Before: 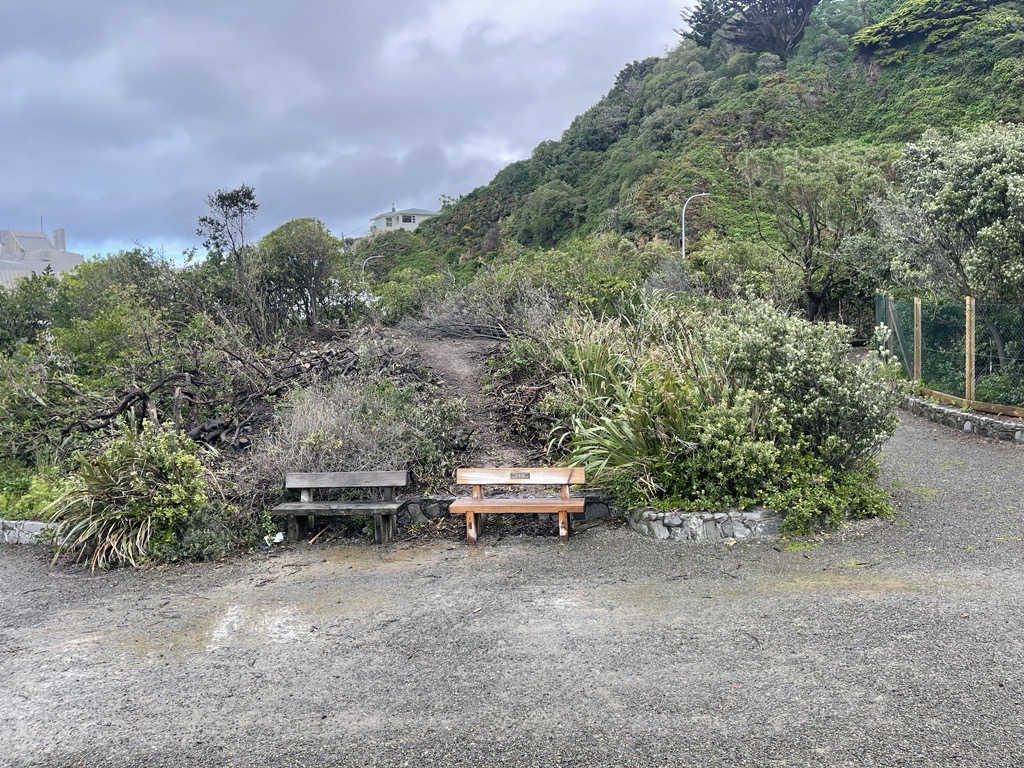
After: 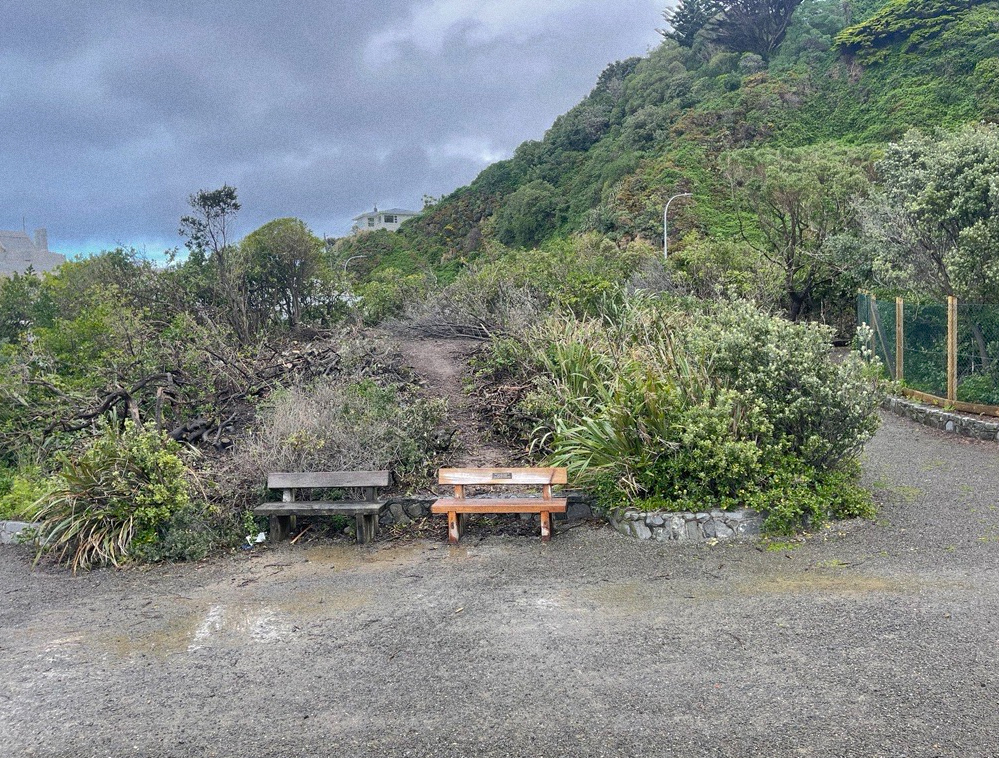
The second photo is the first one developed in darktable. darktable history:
crop and rotate: left 1.774%, right 0.633%, bottom 1.28%
grain: coarseness 0.47 ISO
shadows and highlights: highlights -60
